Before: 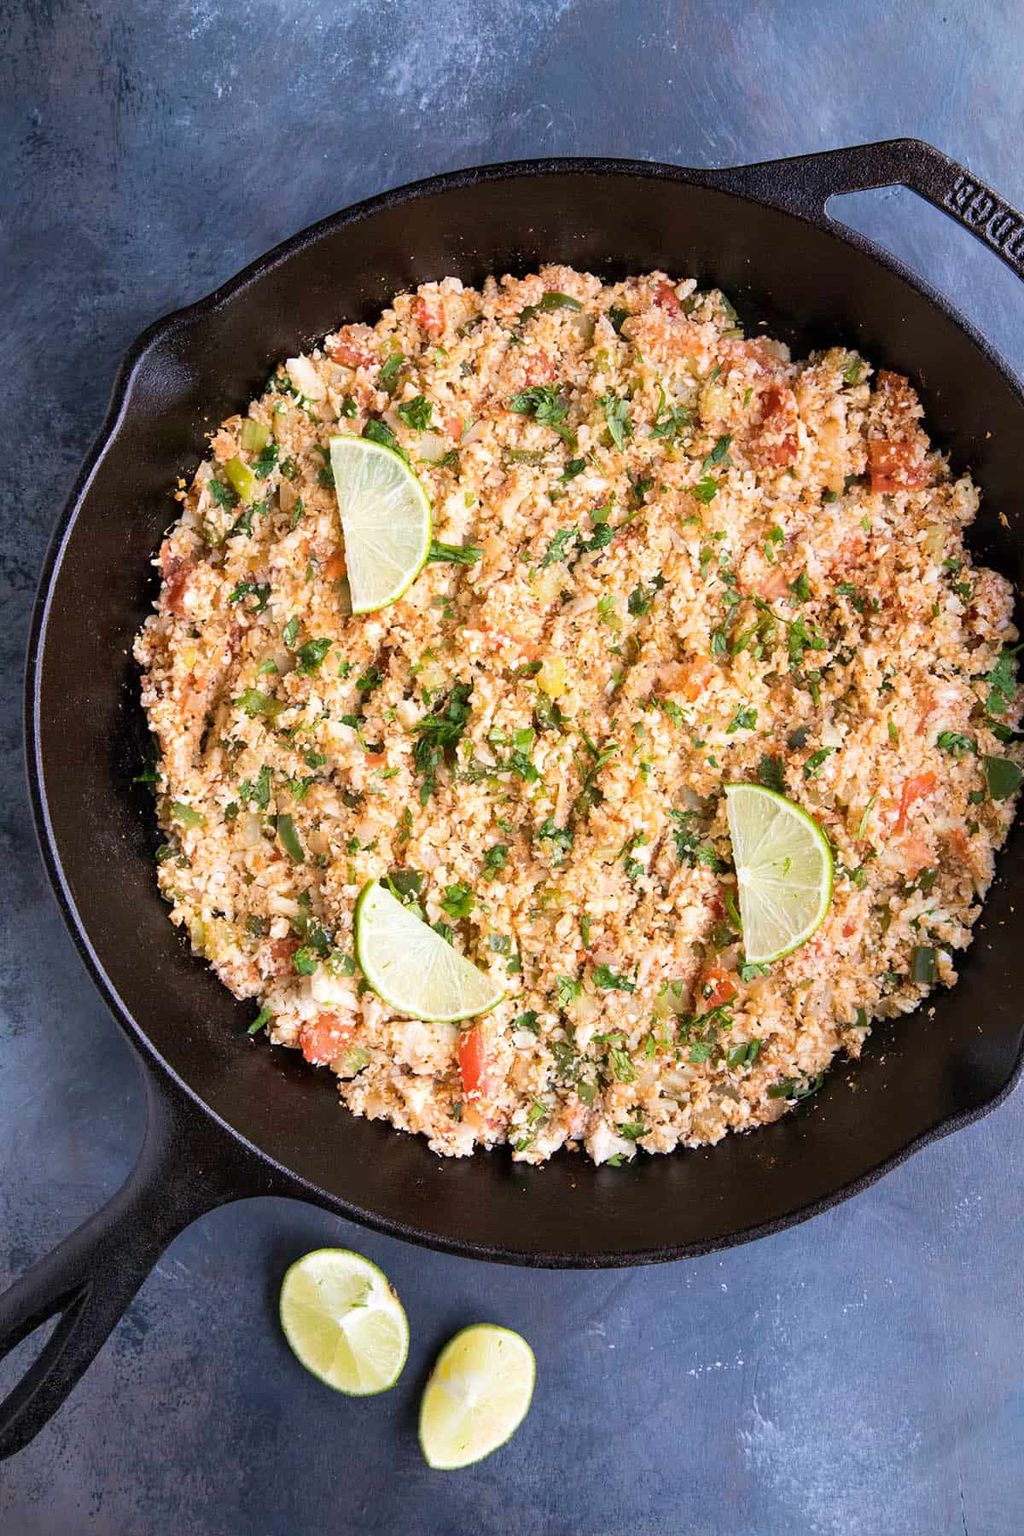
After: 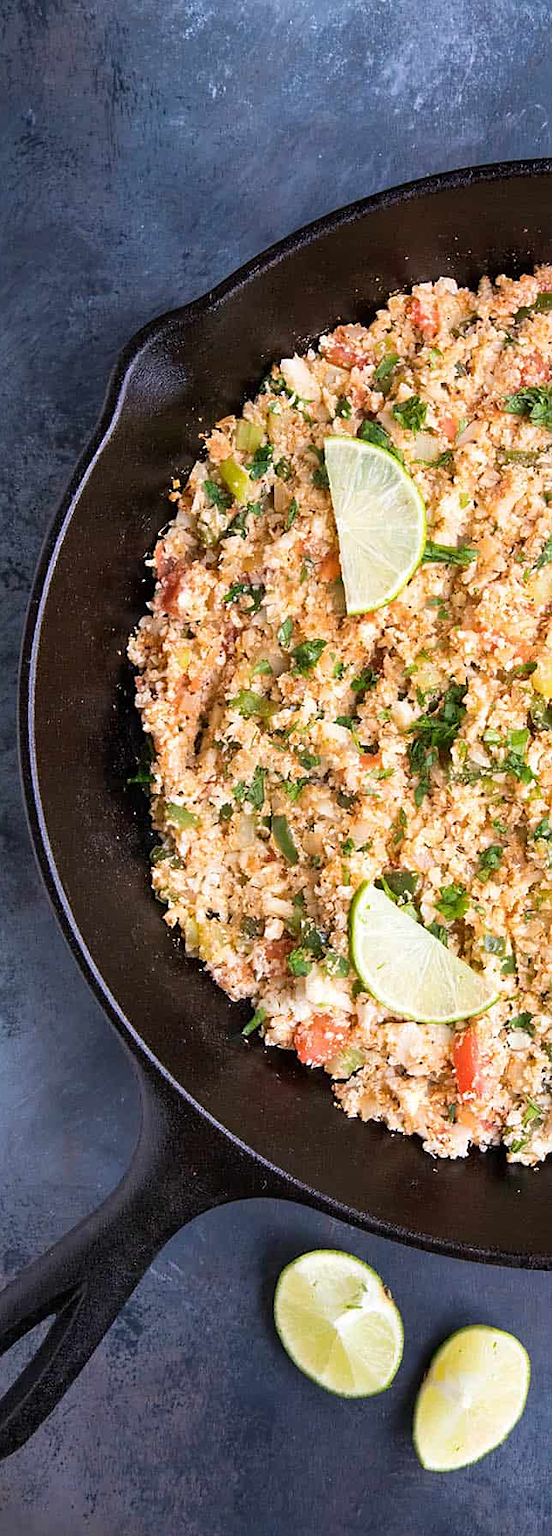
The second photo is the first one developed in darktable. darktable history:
crop: left 0.601%, right 45.413%, bottom 0.079%
sharpen: radius 1.541, amount 0.374, threshold 1.391
